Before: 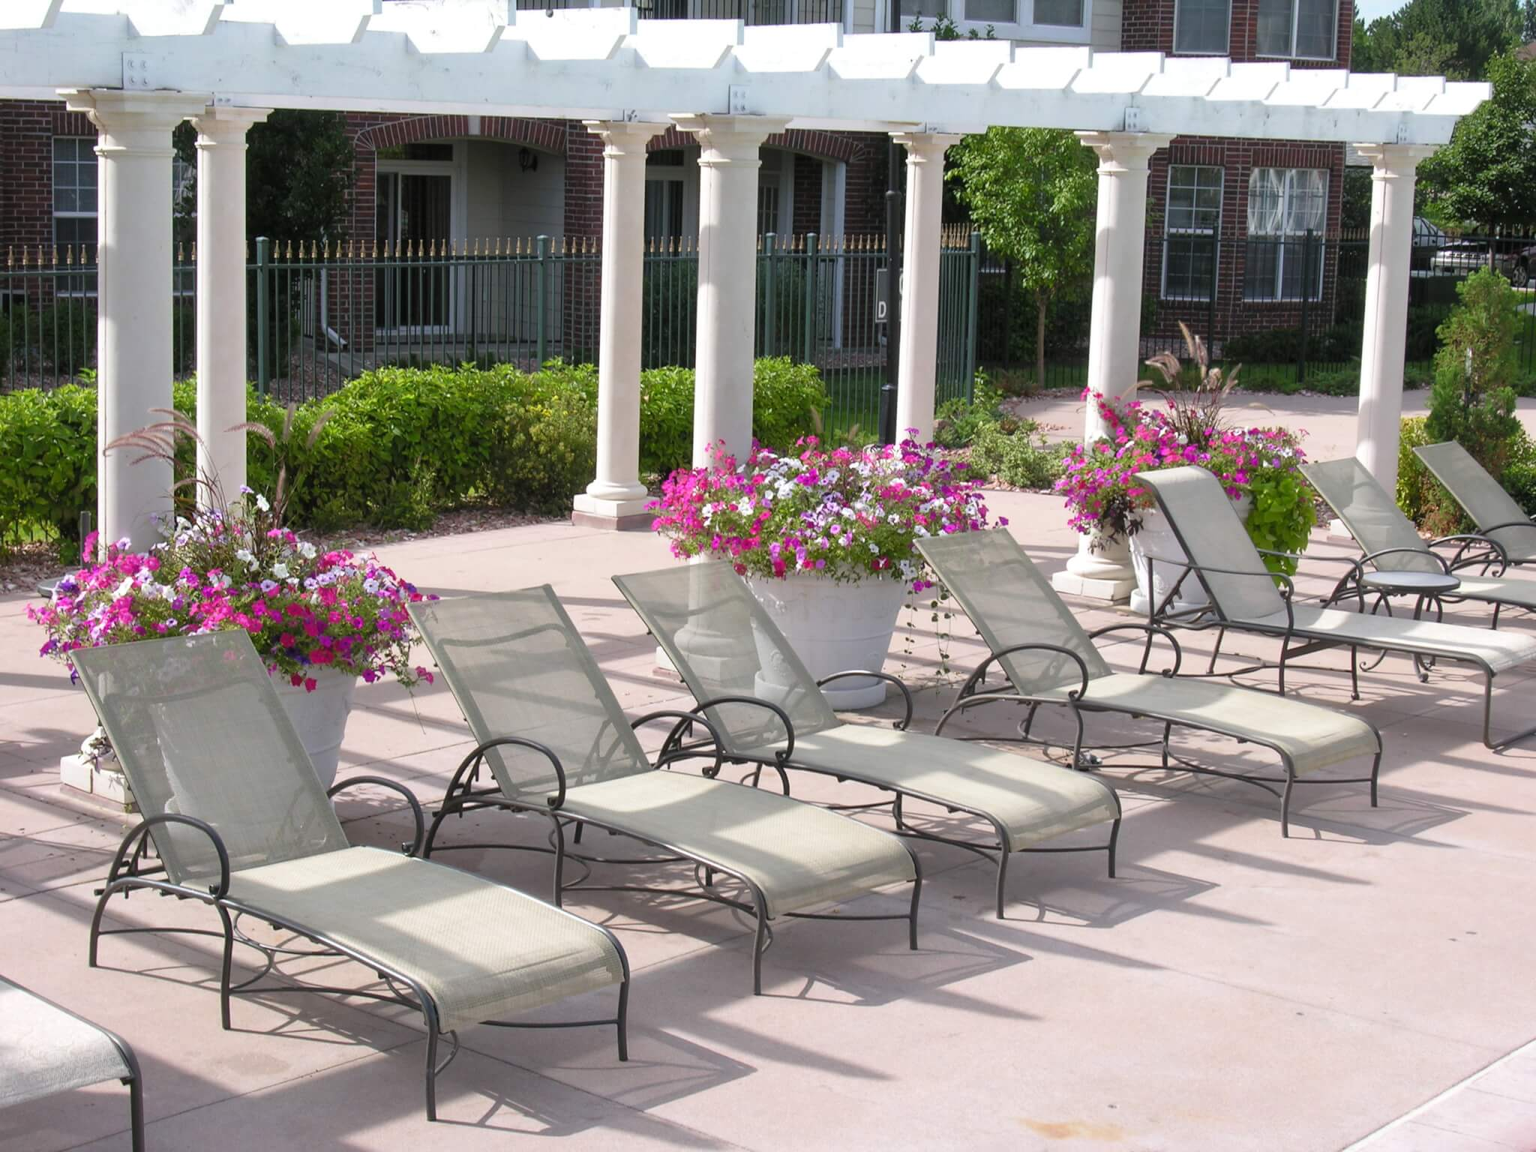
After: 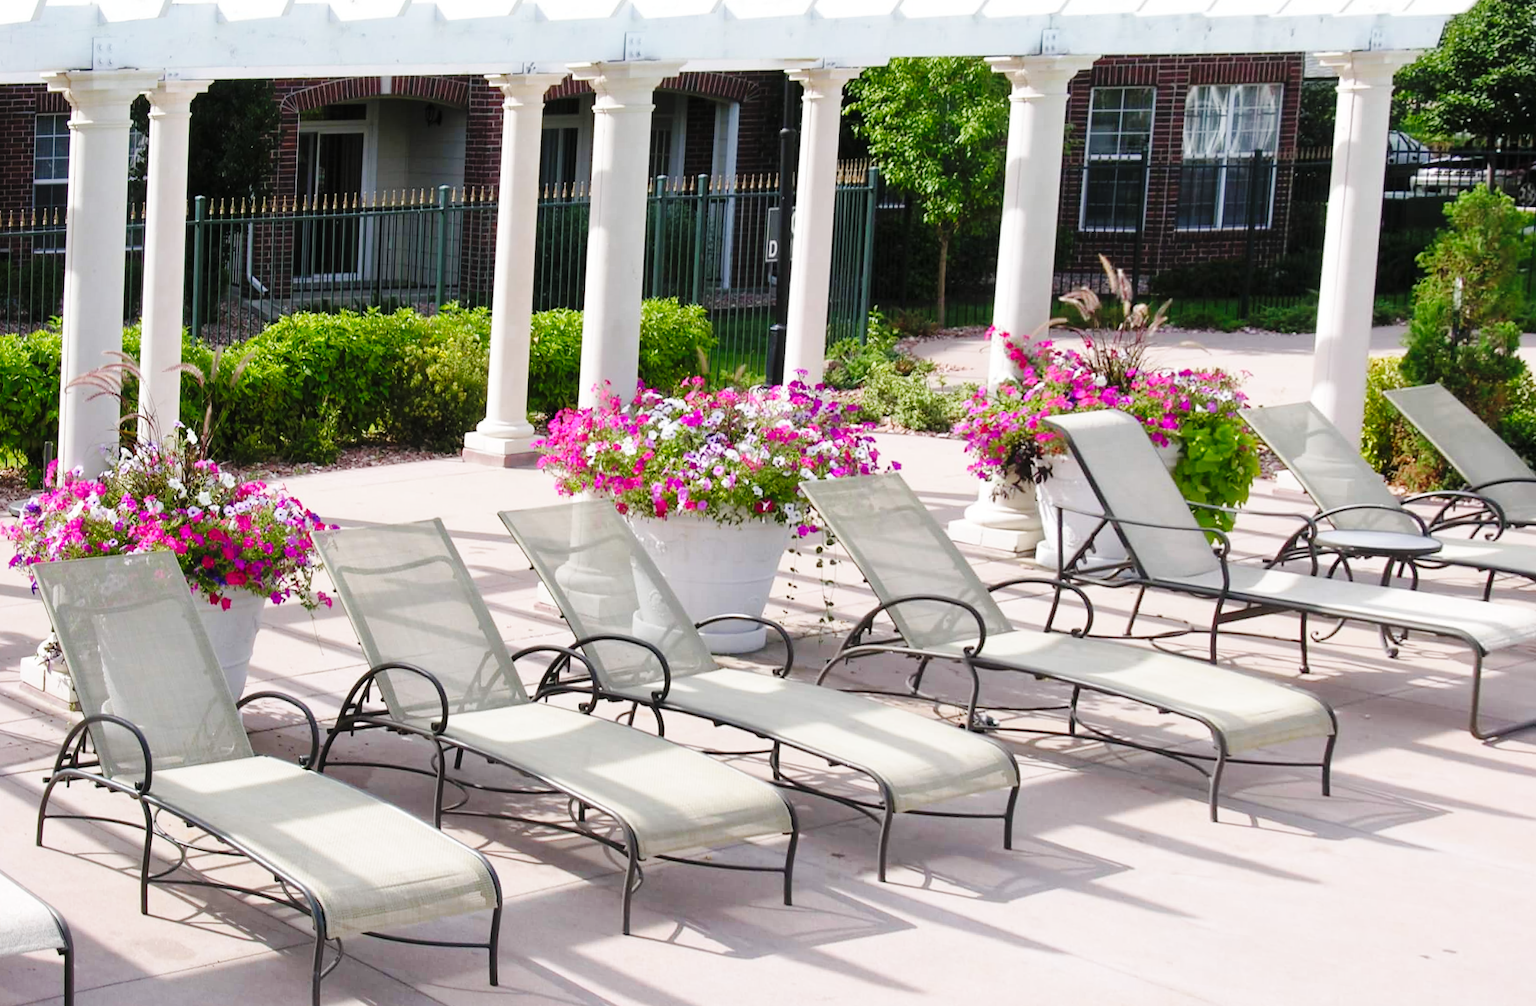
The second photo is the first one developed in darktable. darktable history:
rotate and perspective: rotation 1.69°, lens shift (vertical) -0.023, lens shift (horizontal) -0.291, crop left 0.025, crop right 0.988, crop top 0.092, crop bottom 0.842
base curve: curves: ch0 [(0, 0) (0.036, 0.025) (0.121, 0.166) (0.206, 0.329) (0.605, 0.79) (1, 1)], preserve colors none
